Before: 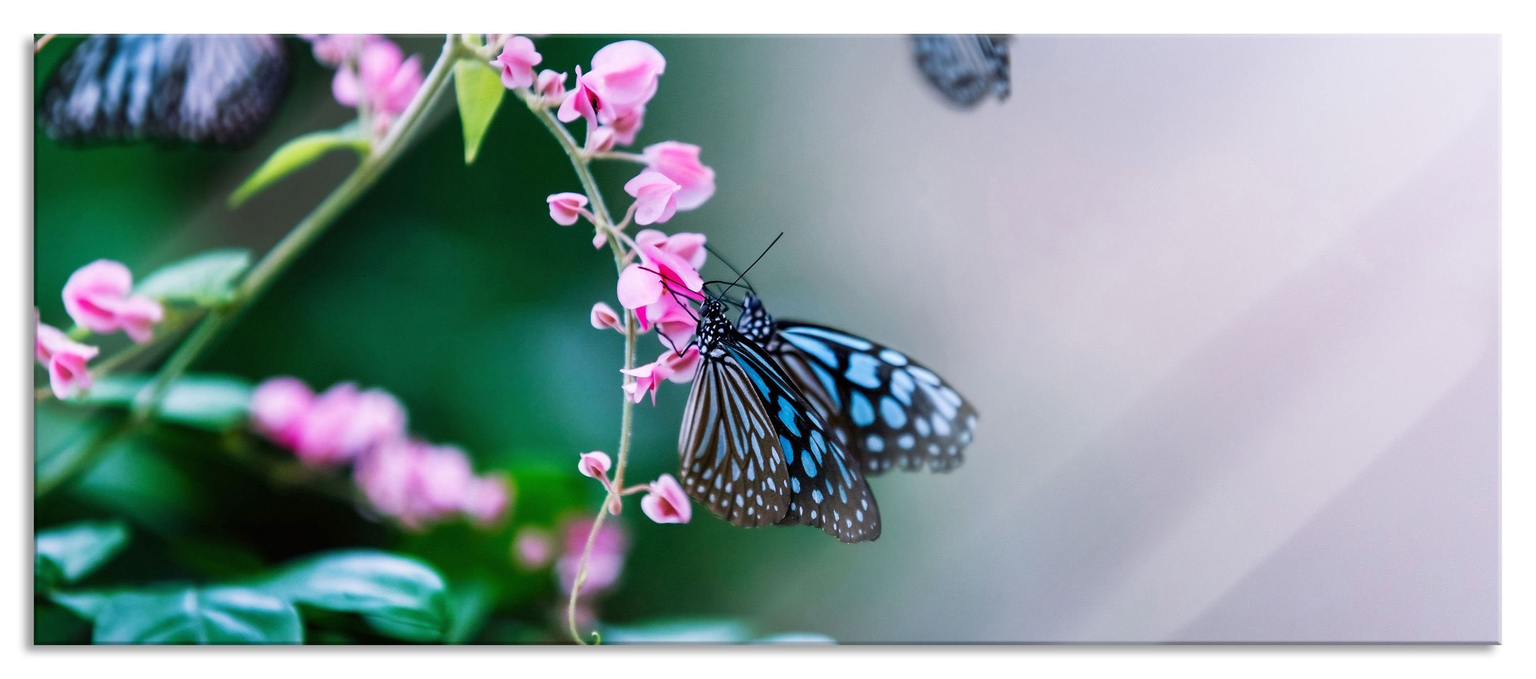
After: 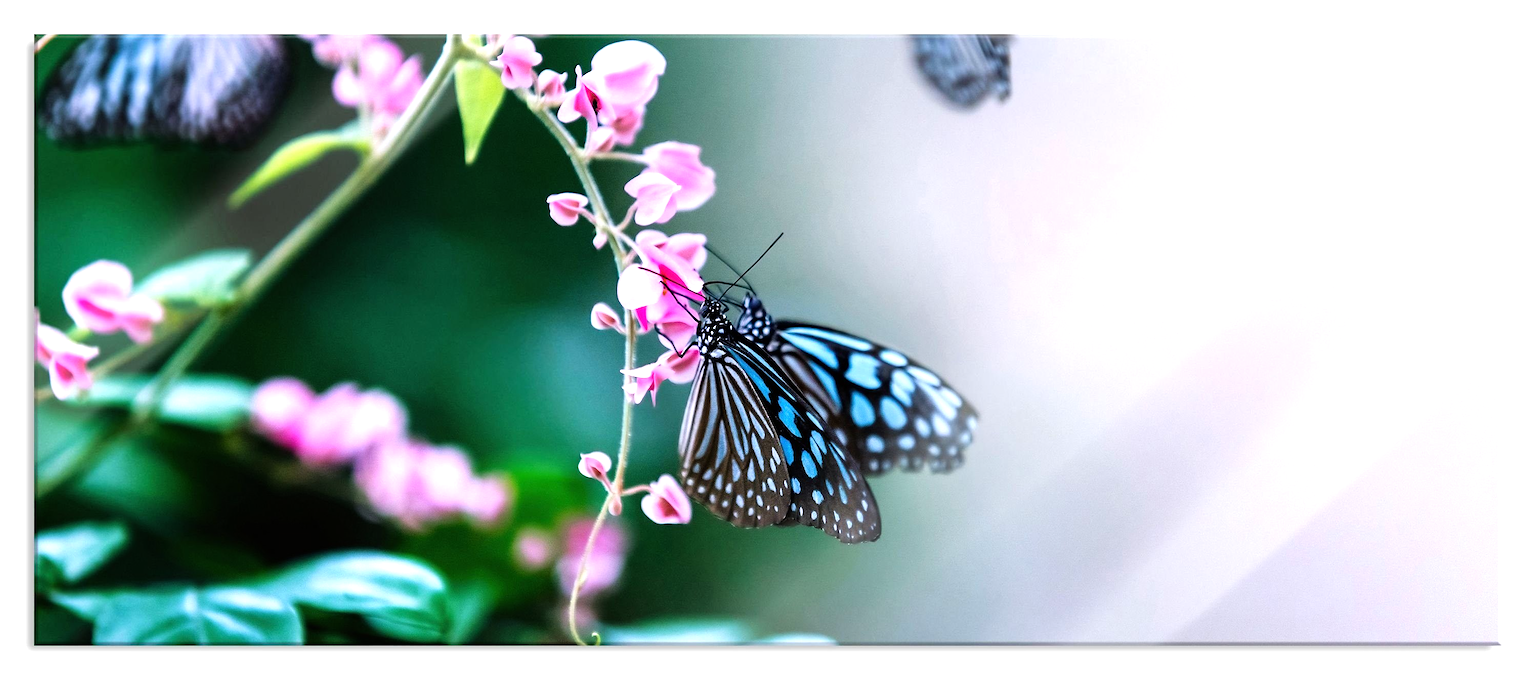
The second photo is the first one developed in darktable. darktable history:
sharpen: amount 0.201
tone equalizer: -8 EV -0.786 EV, -7 EV -0.74 EV, -6 EV -0.602 EV, -5 EV -0.408 EV, -3 EV 0.384 EV, -2 EV 0.6 EV, -1 EV 0.696 EV, +0 EV 0.771 EV, mask exposure compensation -0.5 EV
